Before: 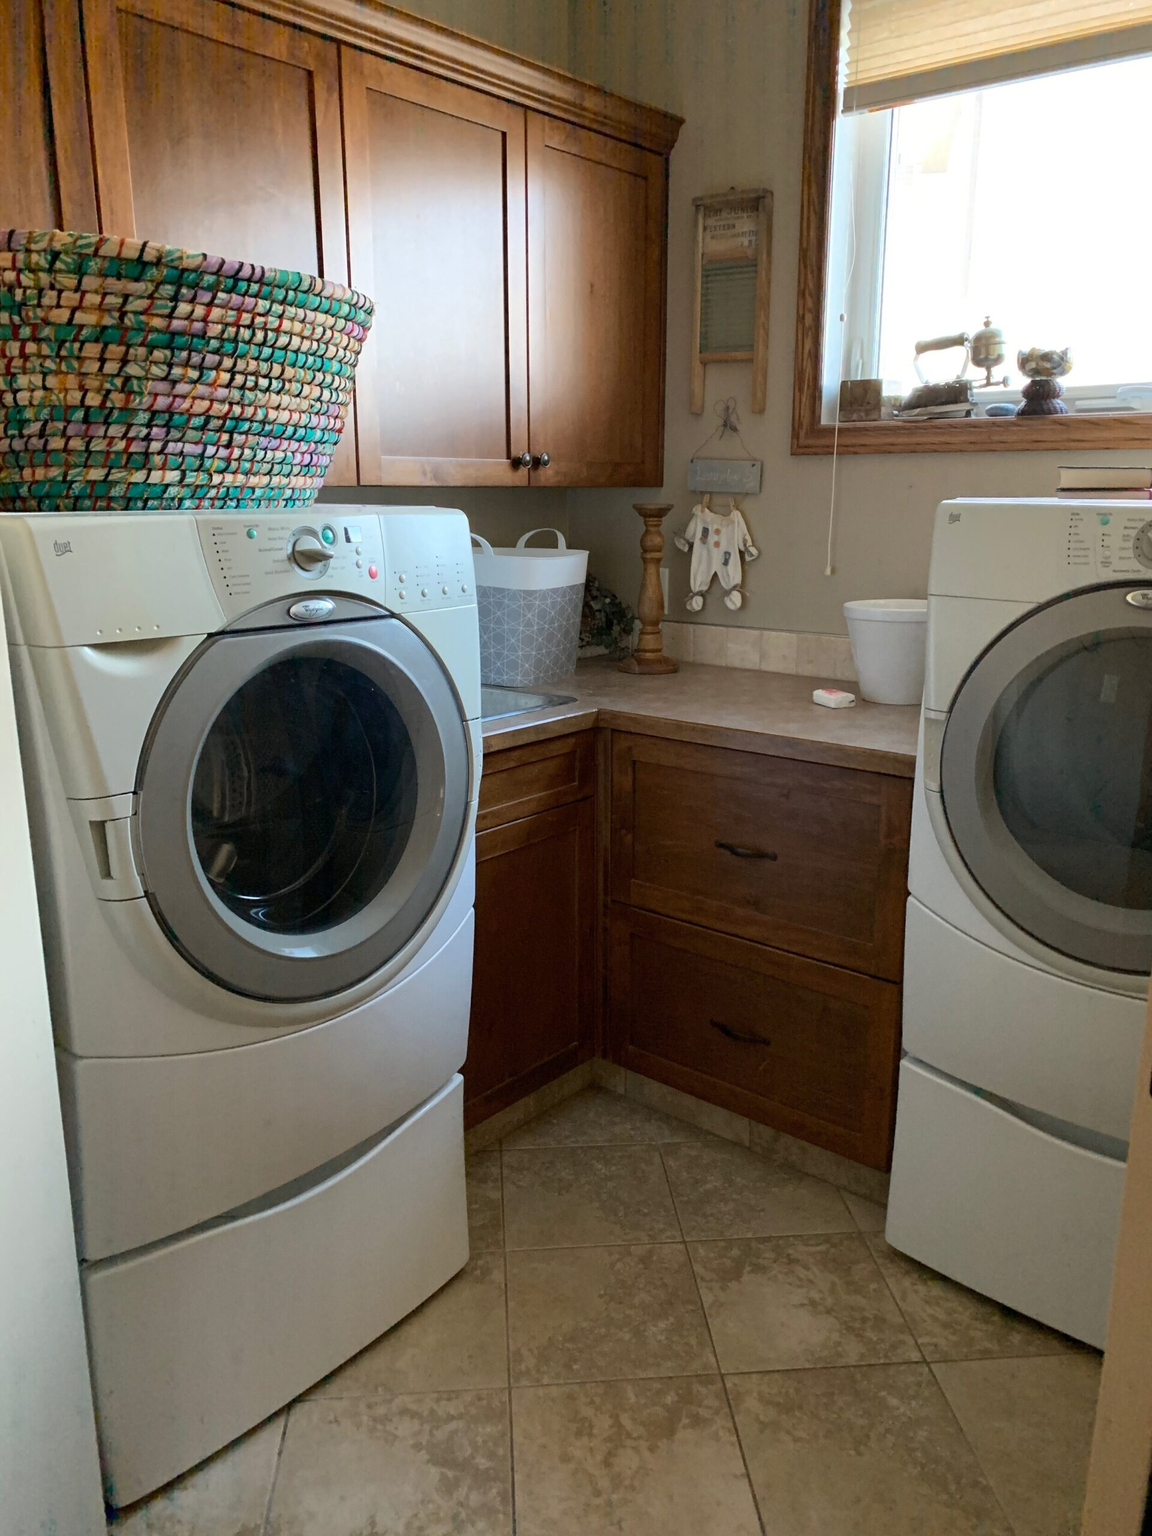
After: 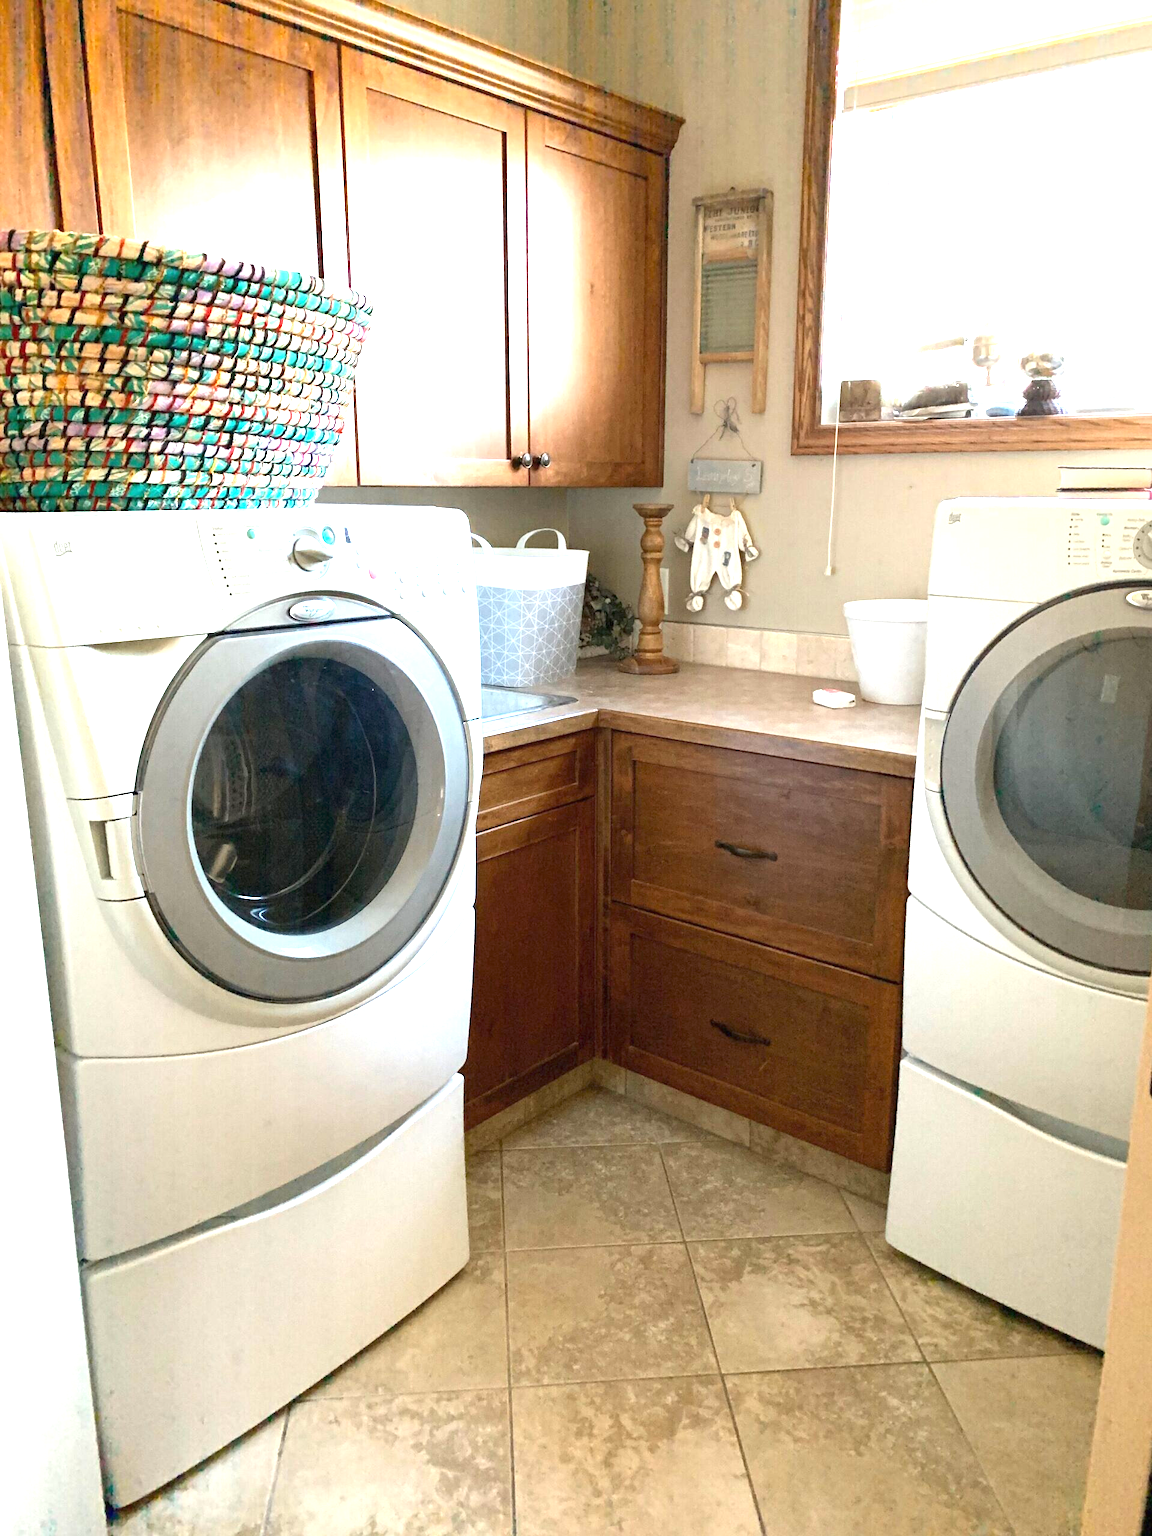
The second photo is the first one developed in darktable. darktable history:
exposure: black level correction 0, exposure 1.918 EV, compensate exposure bias true, compensate highlight preservation false
